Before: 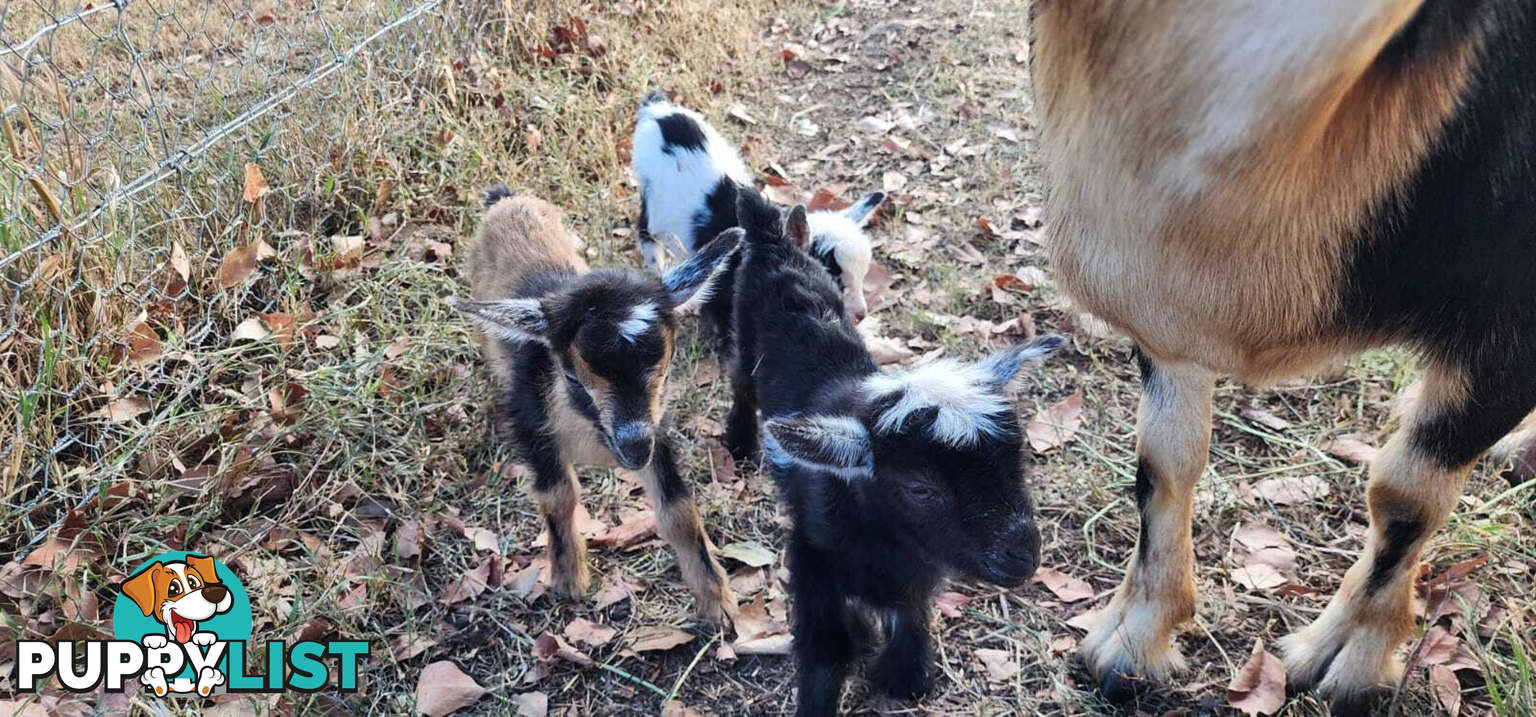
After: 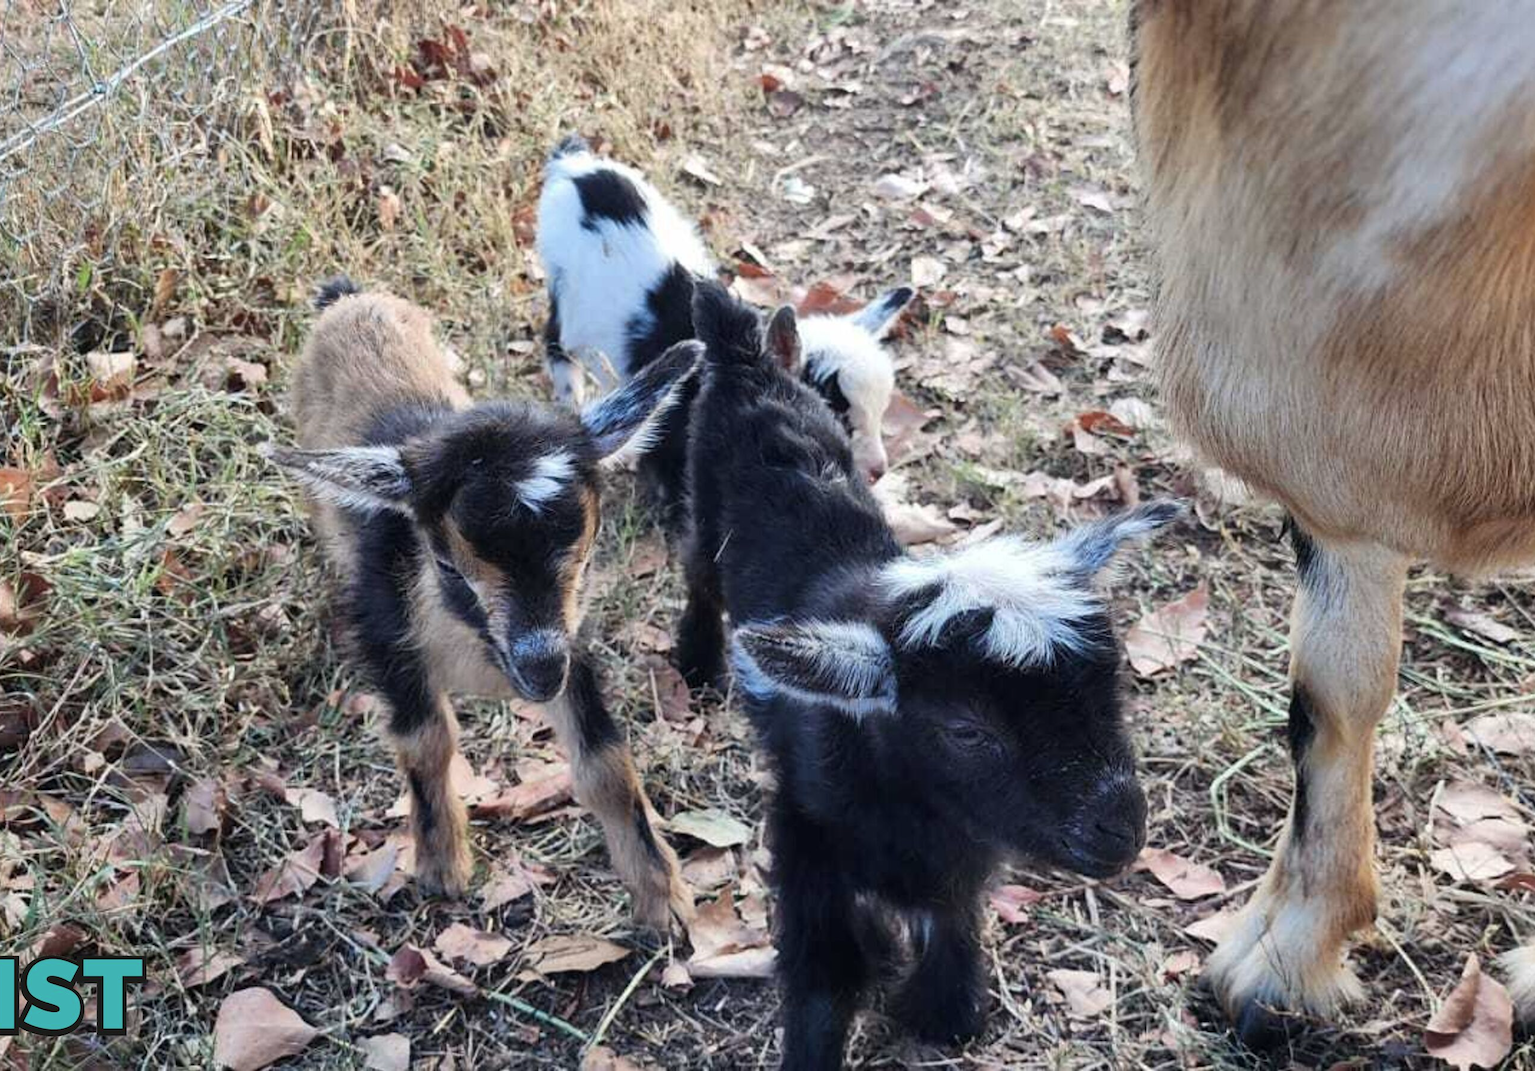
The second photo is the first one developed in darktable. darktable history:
crop and rotate: left 17.793%, right 15.236%
contrast brightness saturation: saturation -0.104
